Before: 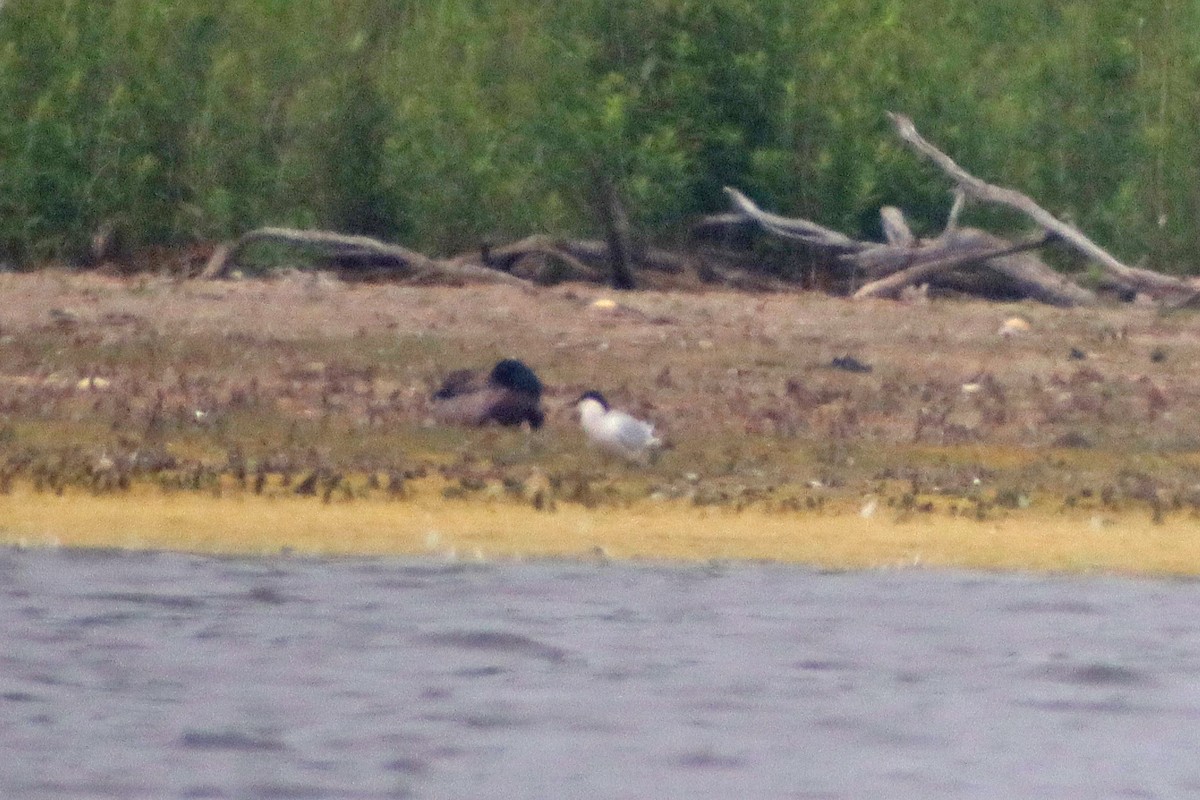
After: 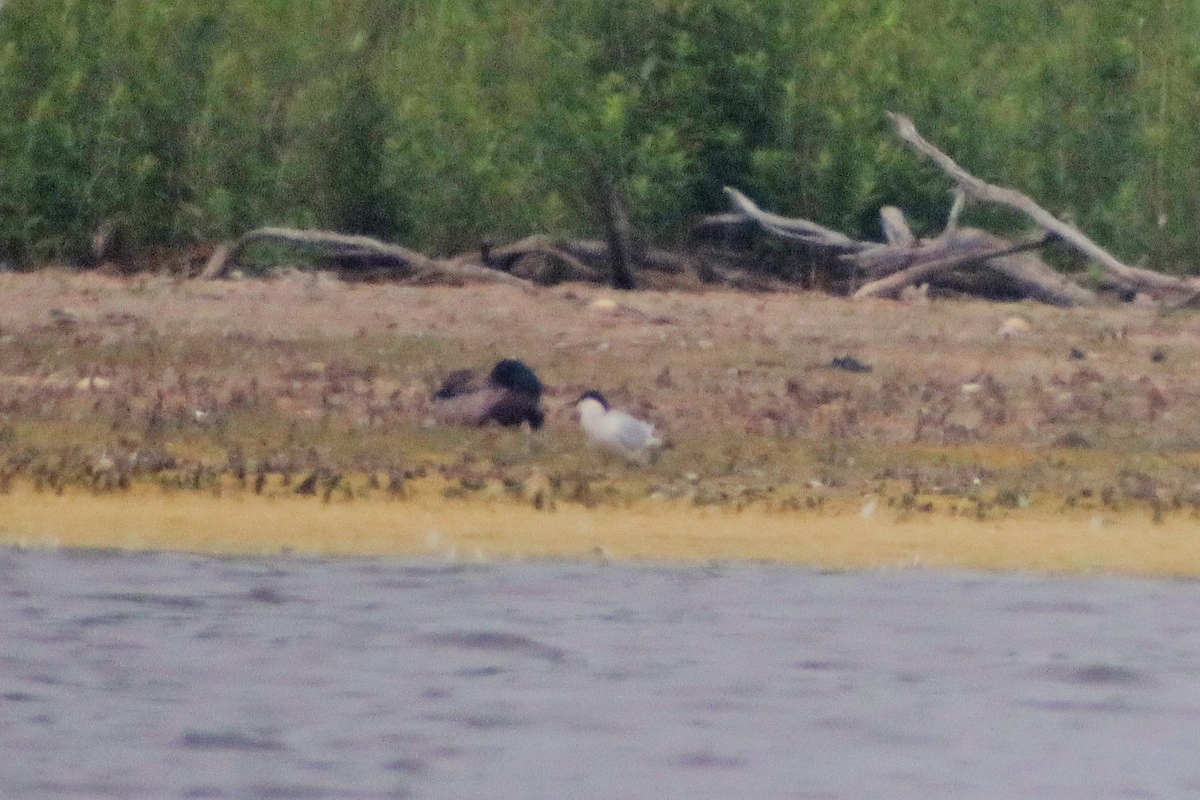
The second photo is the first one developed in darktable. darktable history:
filmic rgb: black relative exposure -7.34 EV, white relative exposure 5.07 EV, hardness 3.22, color science v5 (2021), contrast in shadows safe, contrast in highlights safe
